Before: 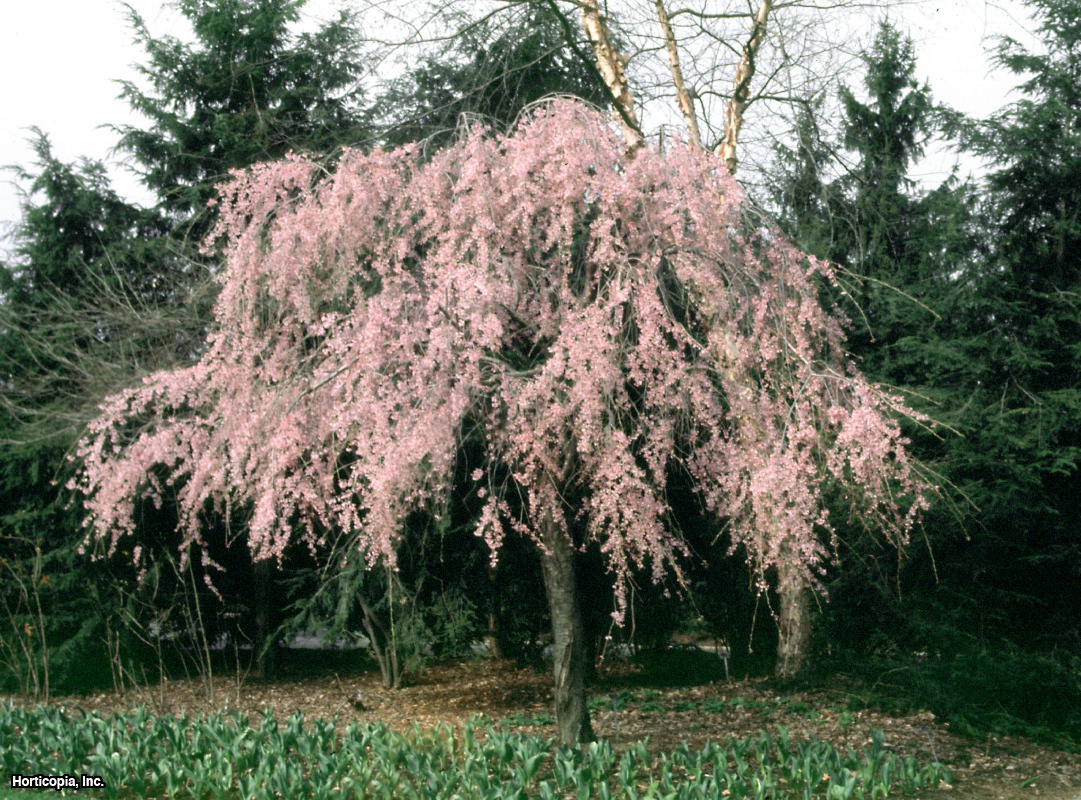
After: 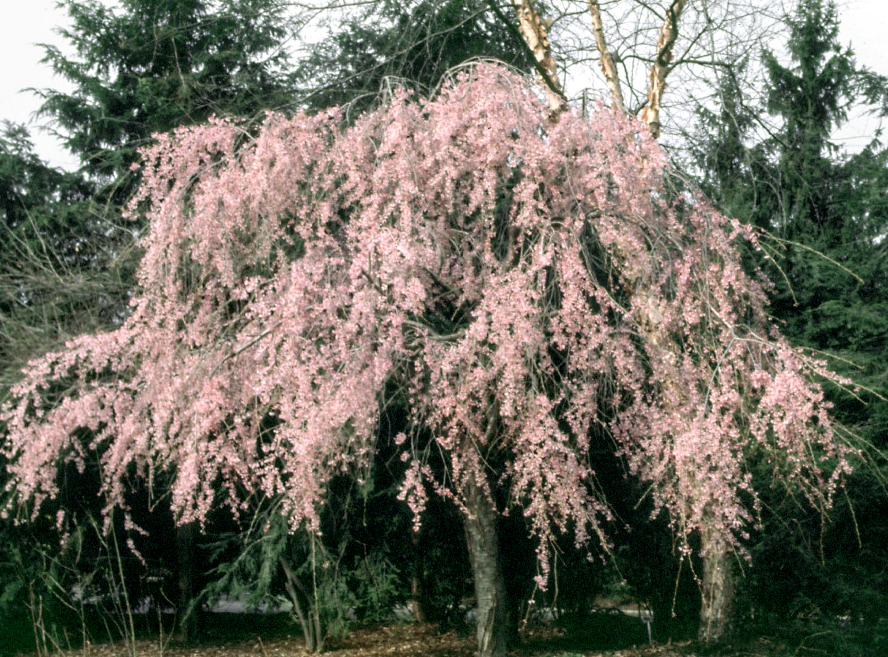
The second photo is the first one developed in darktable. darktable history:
crop and rotate: left 7.196%, top 4.574%, right 10.605%, bottom 13.178%
local contrast: on, module defaults
